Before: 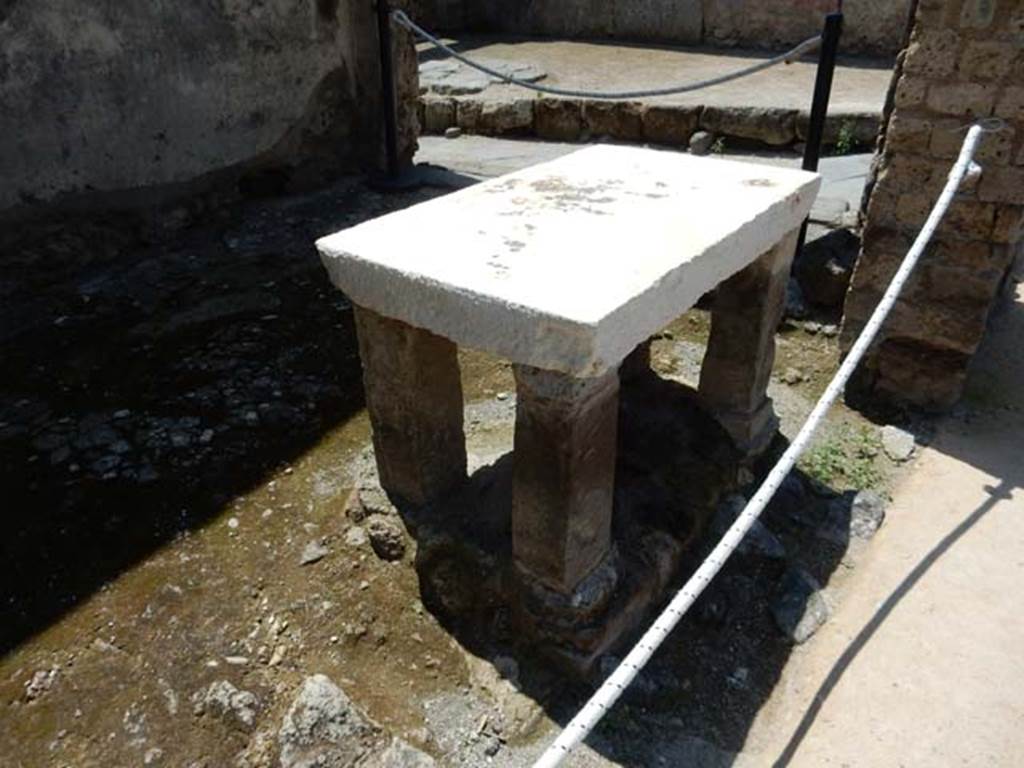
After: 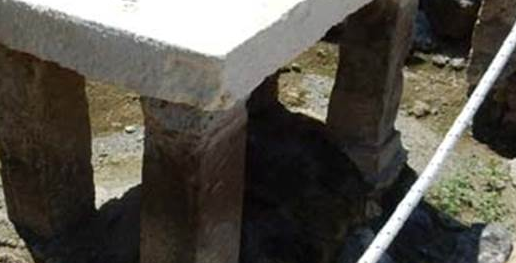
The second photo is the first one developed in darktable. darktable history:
crop: left 36.35%, top 34.778%, right 13.171%, bottom 30.943%
